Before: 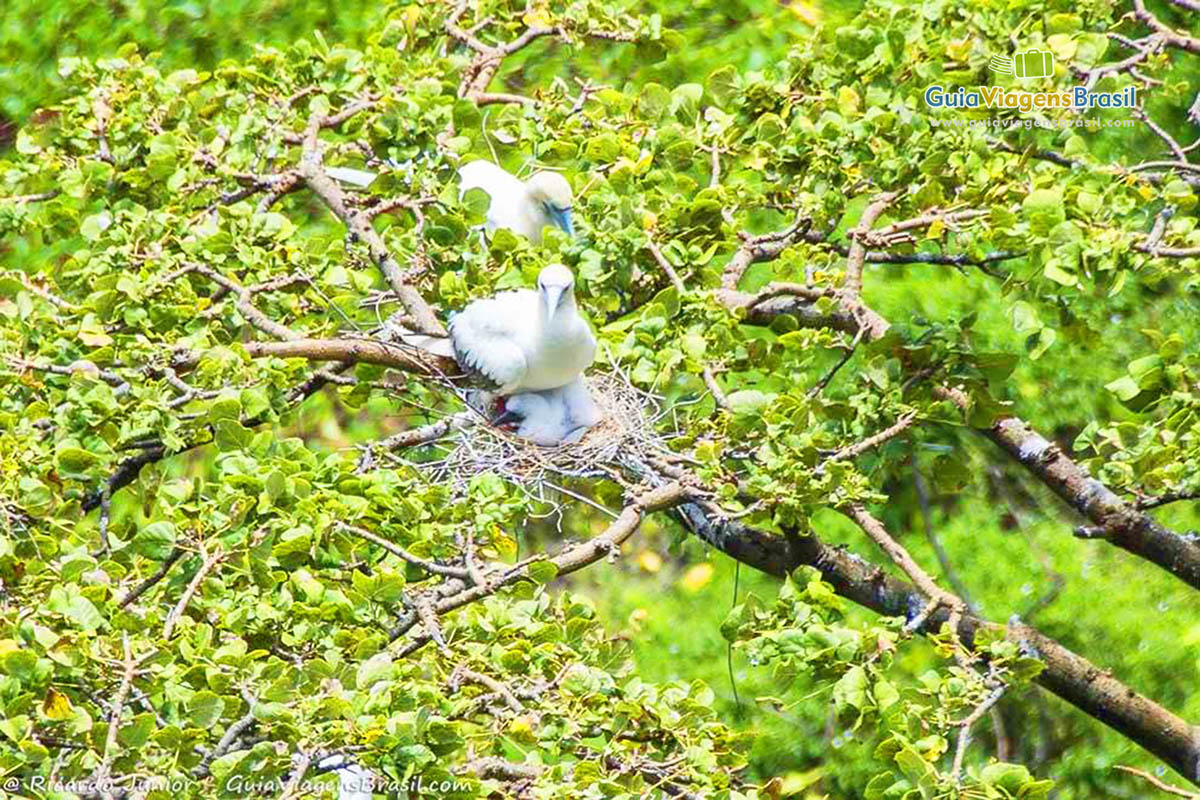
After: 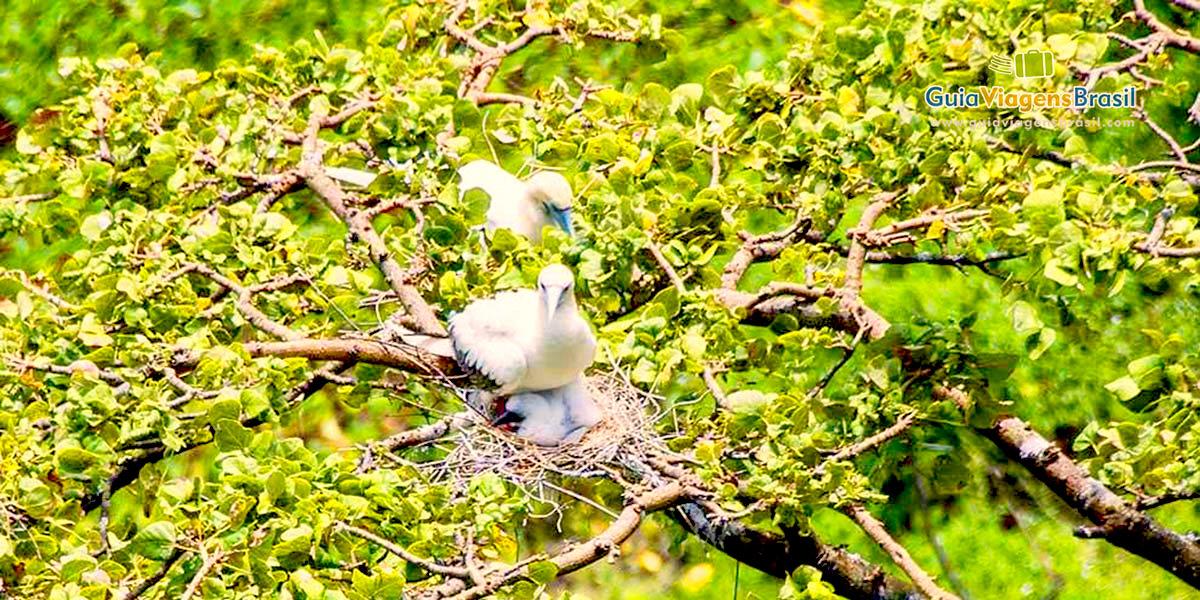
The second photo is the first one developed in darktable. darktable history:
white balance: red 1.127, blue 0.943
crop: bottom 24.967%
exposure: black level correction 0.047, exposure 0.013 EV, compensate highlight preservation false
